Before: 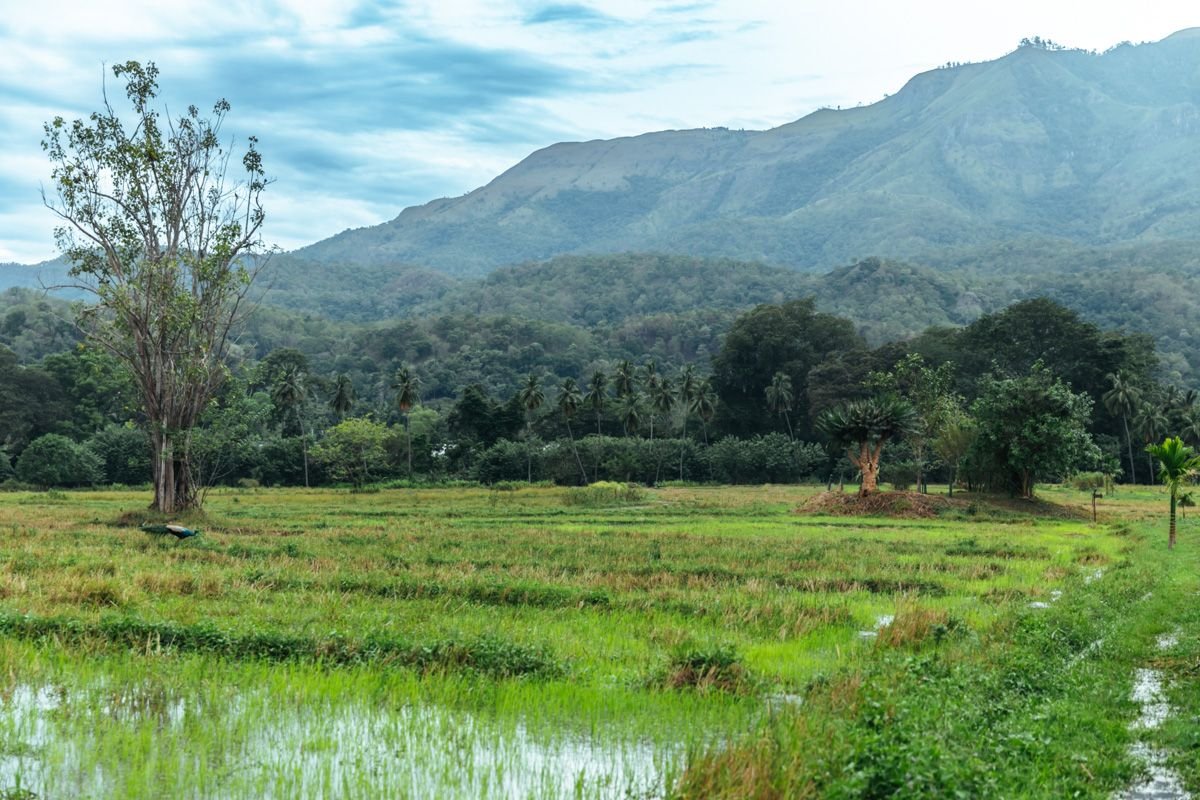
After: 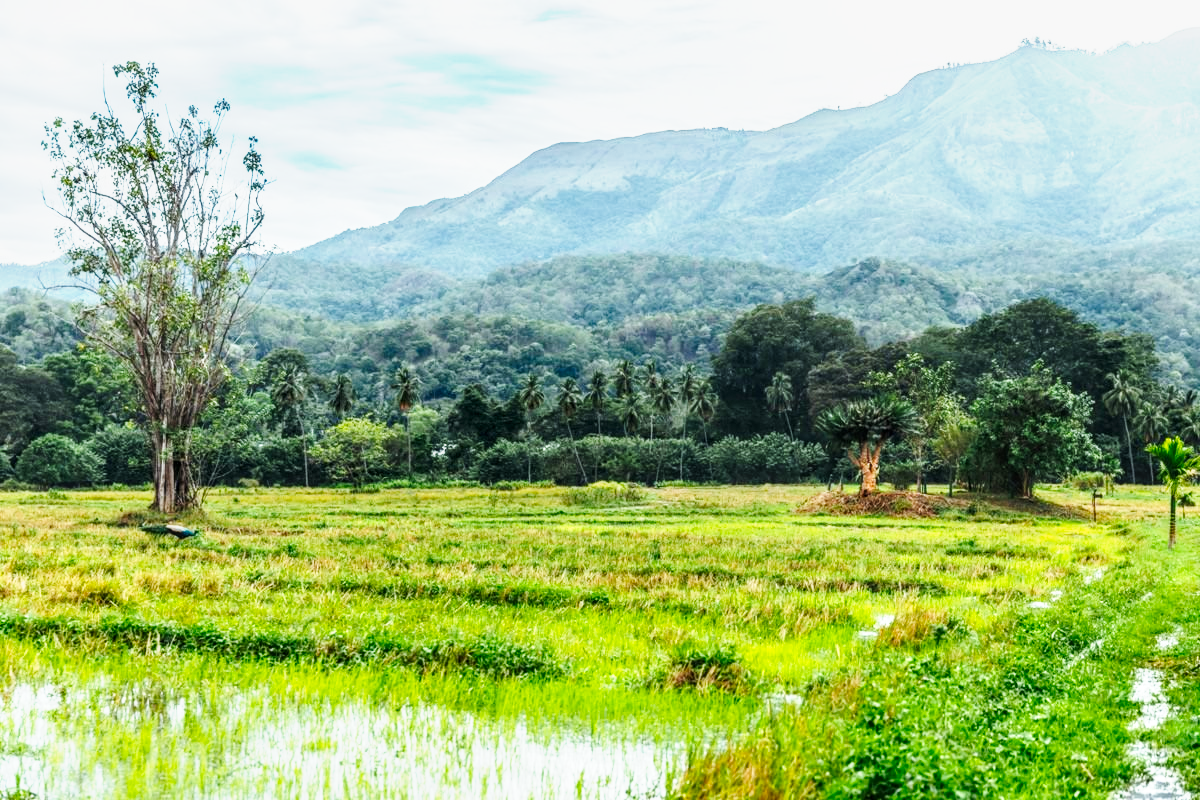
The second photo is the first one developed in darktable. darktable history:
local contrast: detail 130%
color balance rgb: shadows lift › chroma 2.036%, shadows lift › hue 52.1°, perceptual saturation grading › global saturation 14.839%, perceptual brilliance grading › global brilliance 18.497%
tone curve: curves: ch0 [(0, 0.029) (0.087, 0.084) (0.227, 0.239) (0.46, 0.576) (0.657, 0.796) (0.861, 0.932) (0.997, 0.951)]; ch1 [(0, 0) (0.353, 0.344) (0.45, 0.46) (0.502, 0.494) (0.534, 0.523) (0.573, 0.576) (0.602, 0.631) (0.647, 0.669) (1, 1)]; ch2 [(0, 0) (0.333, 0.346) (0.385, 0.395) (0.44, 0.466) (0.5, 0.493) (0.521, 0.56) (0.553, 0.579) (0.573, 0.599) (0.667, 0.777) (1, 1)], preserve colors none
